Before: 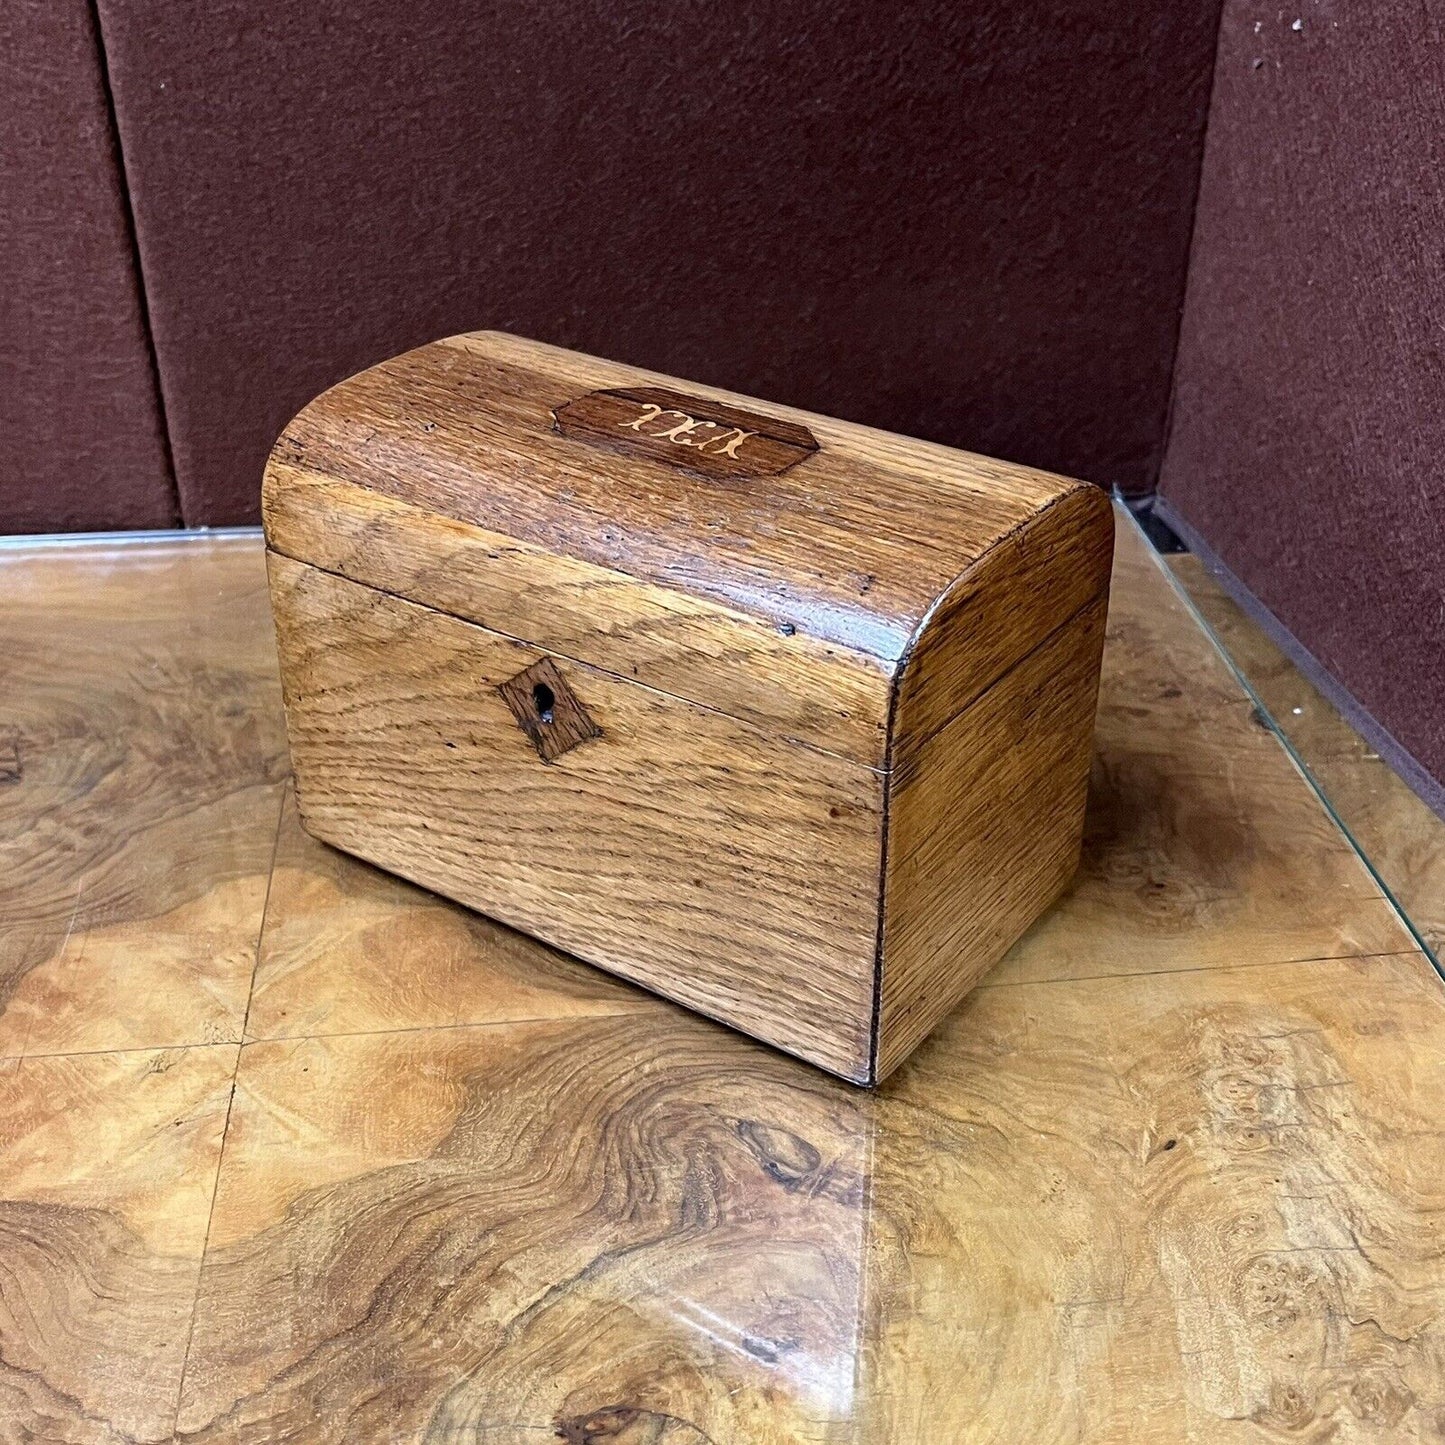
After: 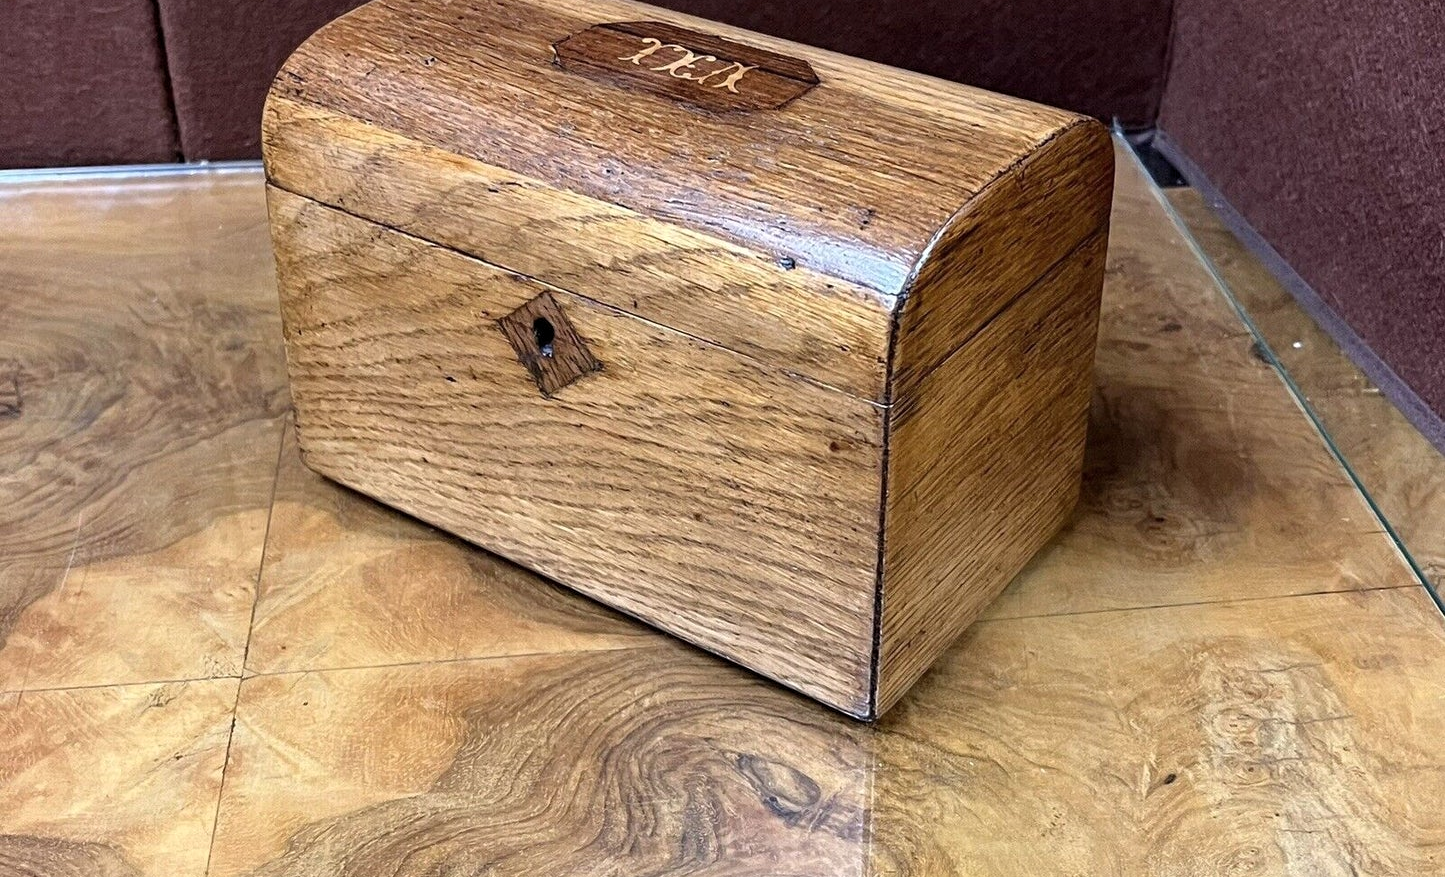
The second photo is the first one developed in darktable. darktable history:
contrast brightness saturation: saturation -0.05
crop and rotate: top 25.357%, bottom 13.942%
levels: mode automatic, black 0.023%, white 99.97%, levels [0.062, 0.494, 0.925]
